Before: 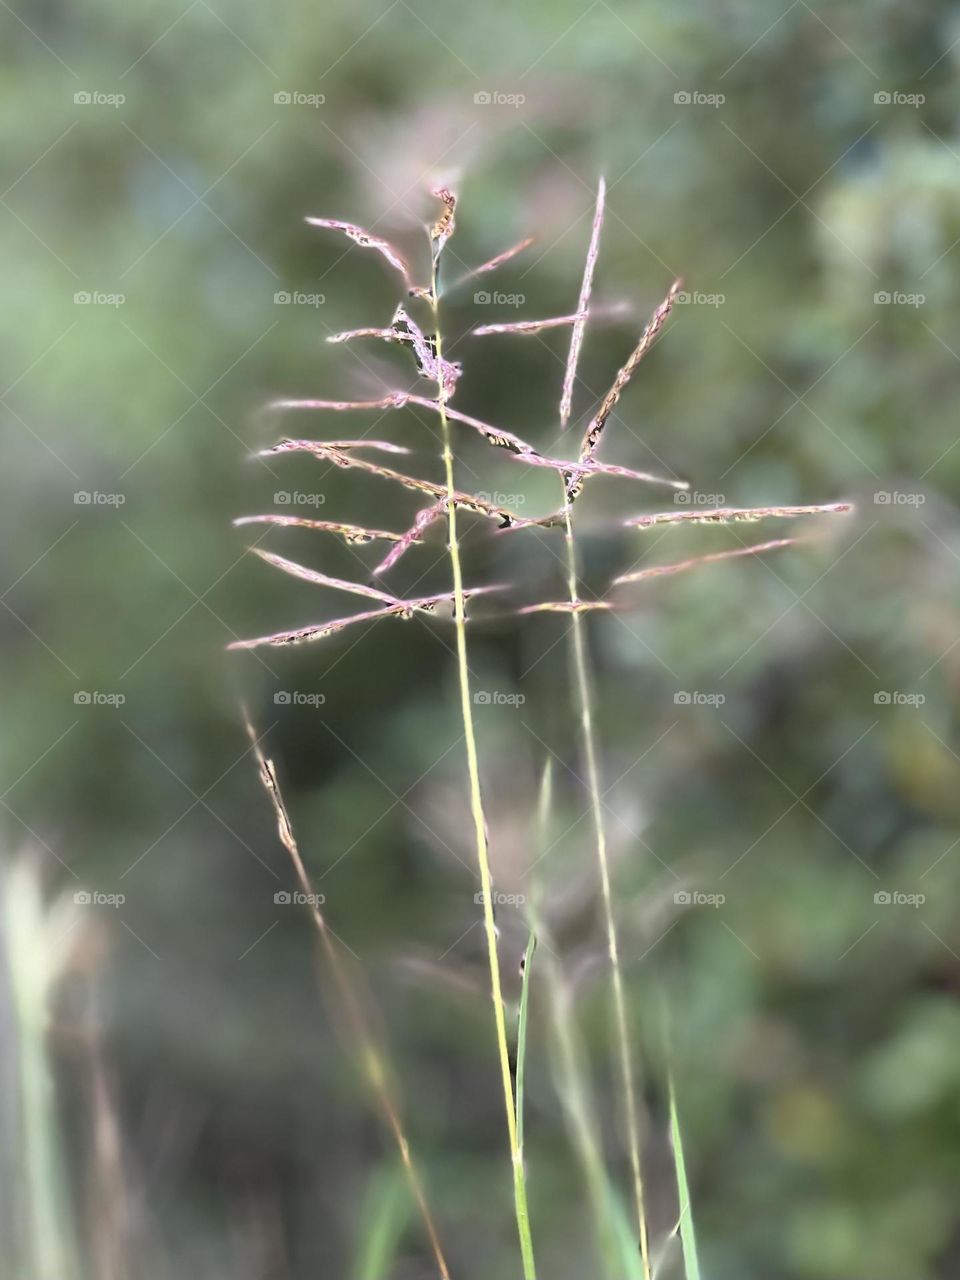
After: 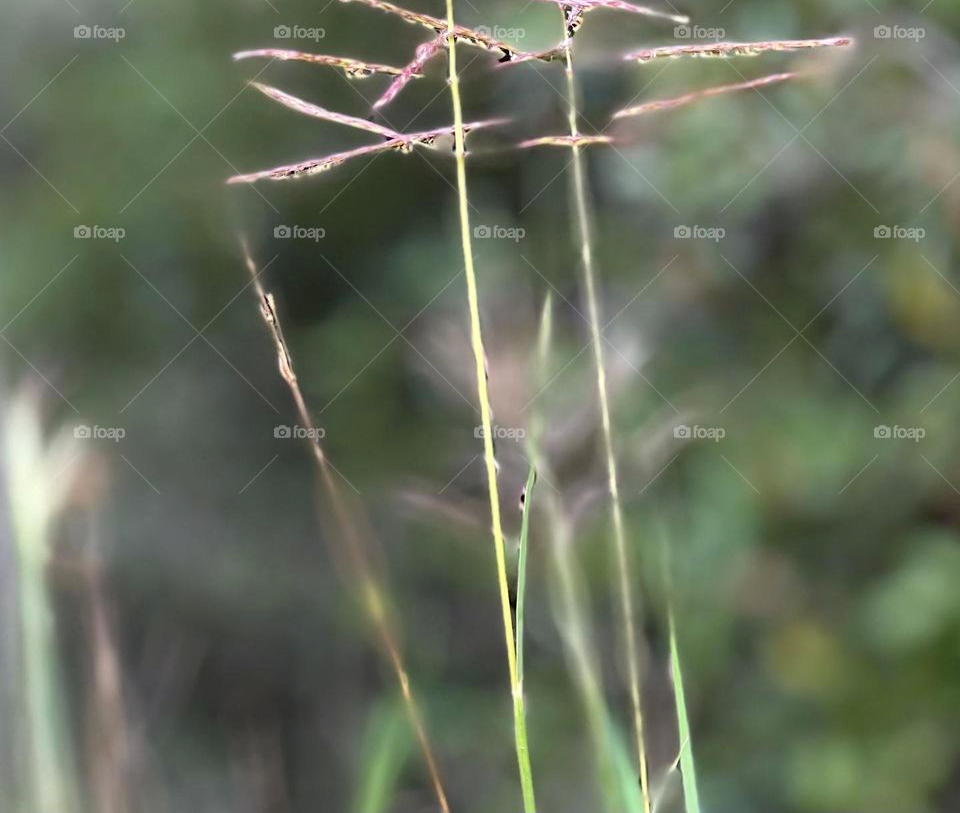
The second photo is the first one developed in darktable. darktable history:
haze removal: compatibility mode true, adaptive false
crop and rotate: top 36.474%
contrast brightness saturation: contrast 0.045, saturation 0.074
